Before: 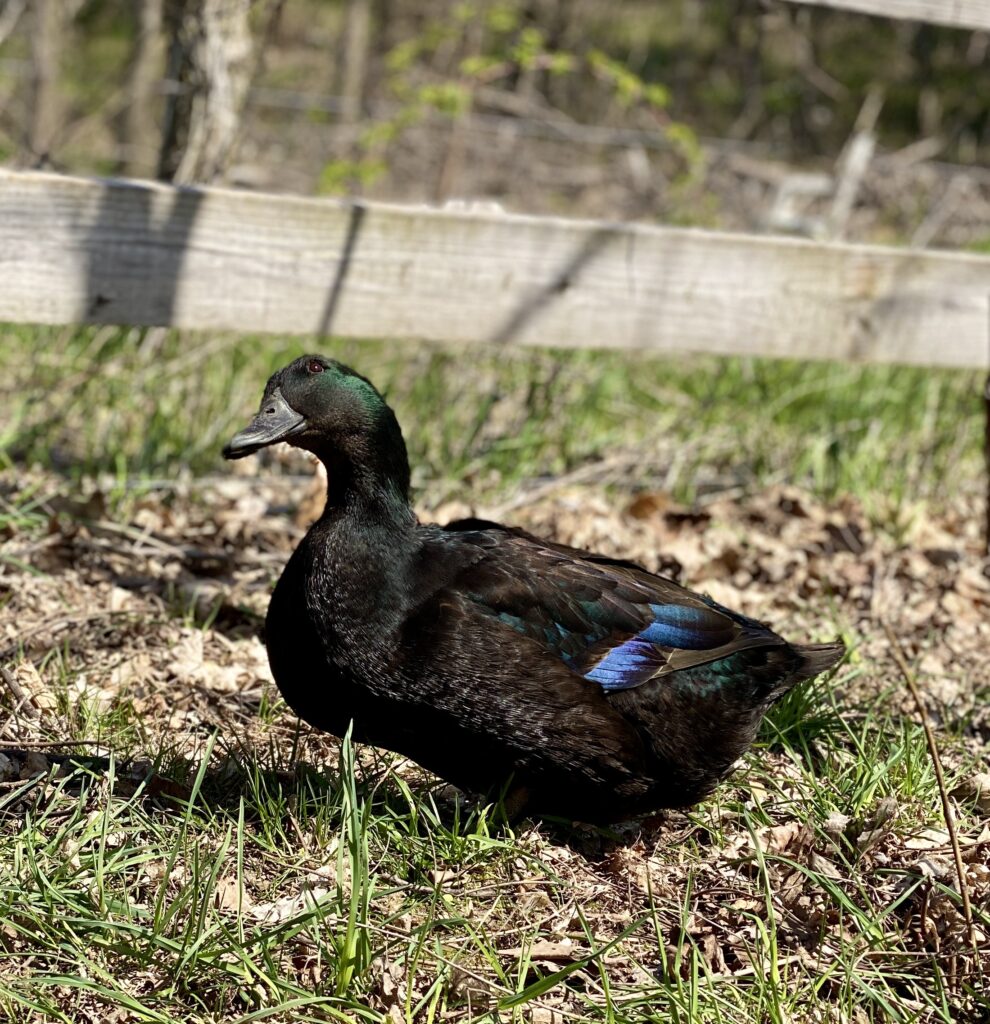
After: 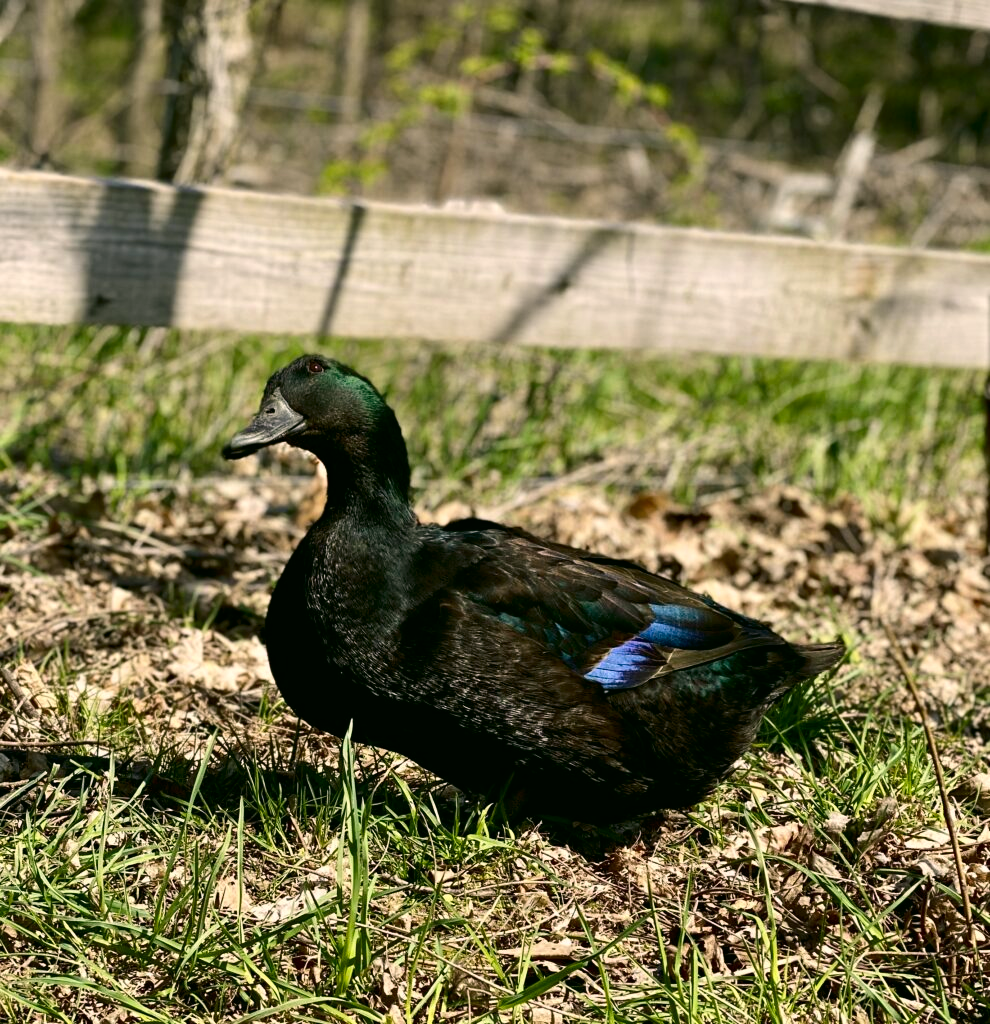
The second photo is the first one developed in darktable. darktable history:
contrast brightness saturation: contrast 0.135, brightness -0.058, saturation 0.164
color correction: highlights a* 4.36, highlights b* 4.96, shadows a* -7.28, shadows b* 4.93
shadows and highlights: shadows 36.68, highlights -27.79, soften with gaussian
